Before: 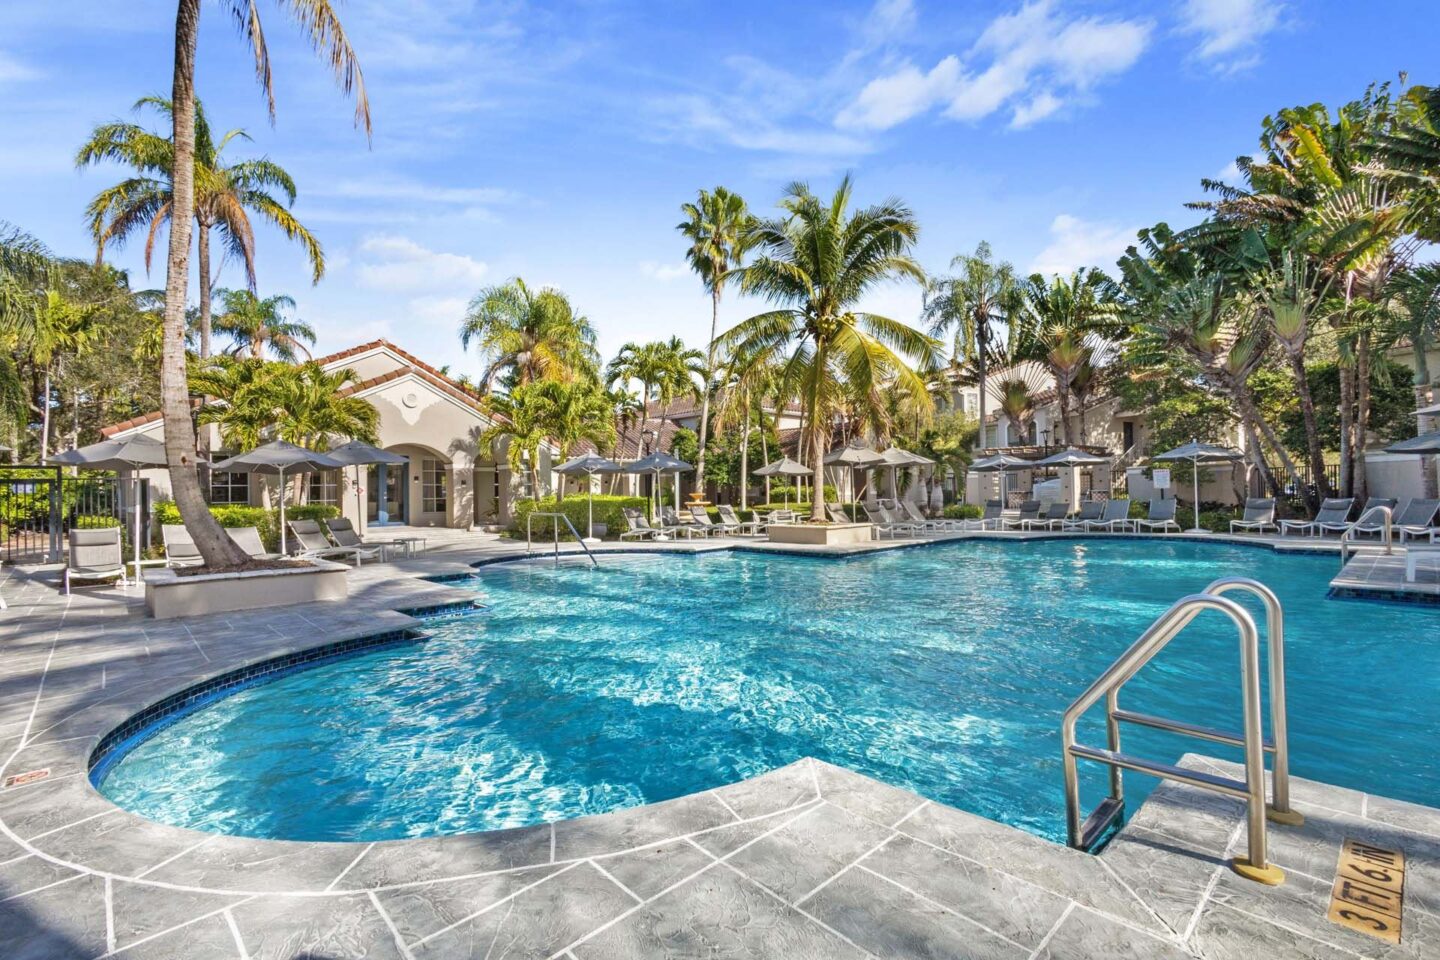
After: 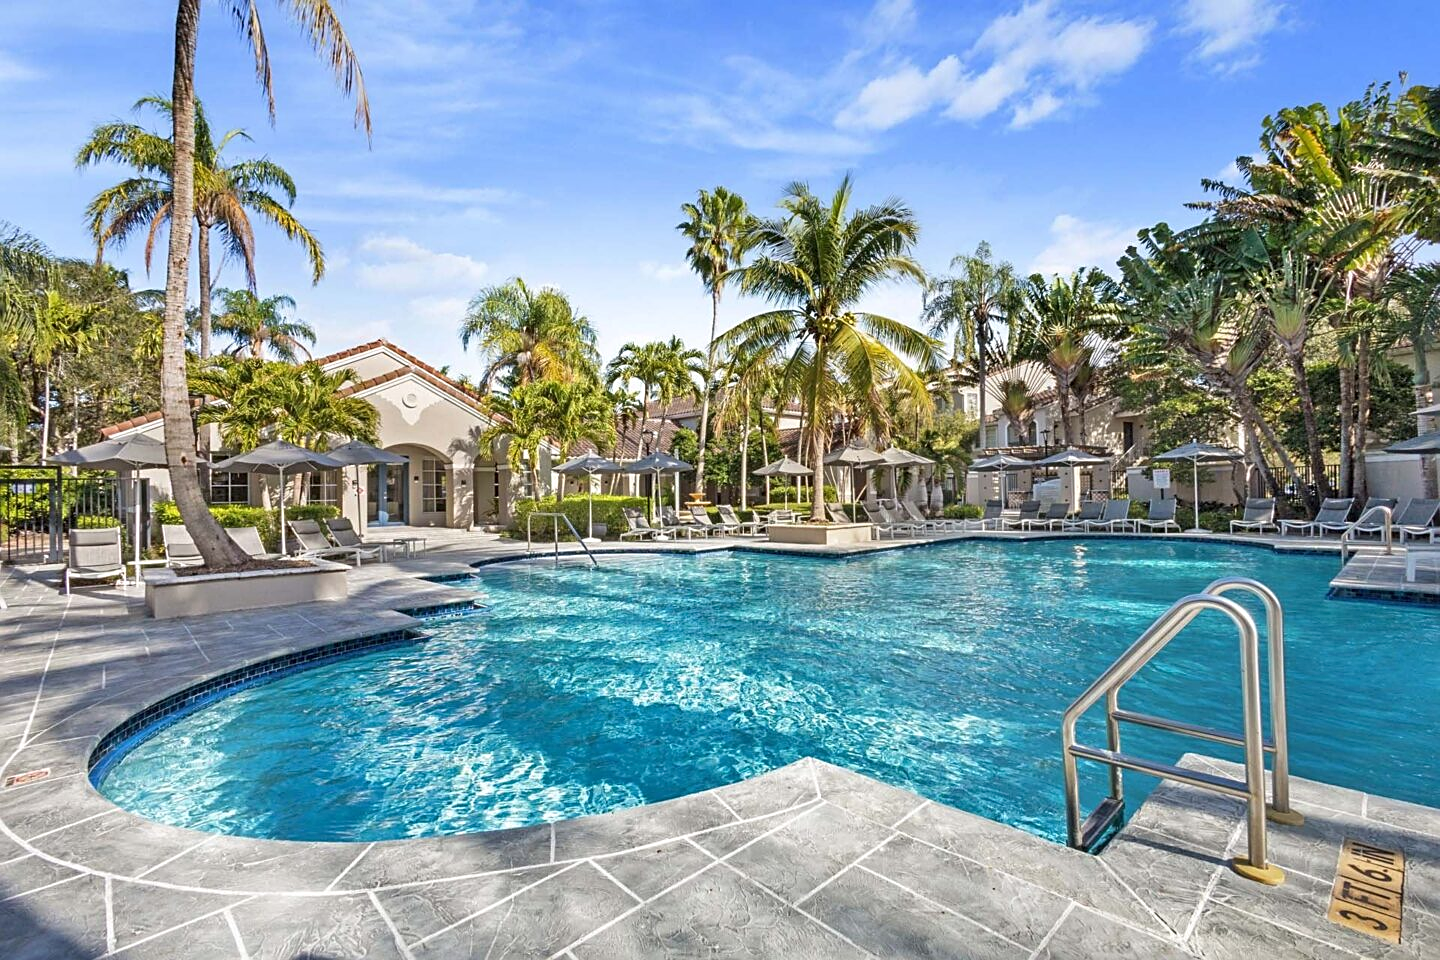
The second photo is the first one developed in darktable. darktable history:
sharpen: on, module defaults
color correction: highlights a* 0.003, highlights b* -0.283
